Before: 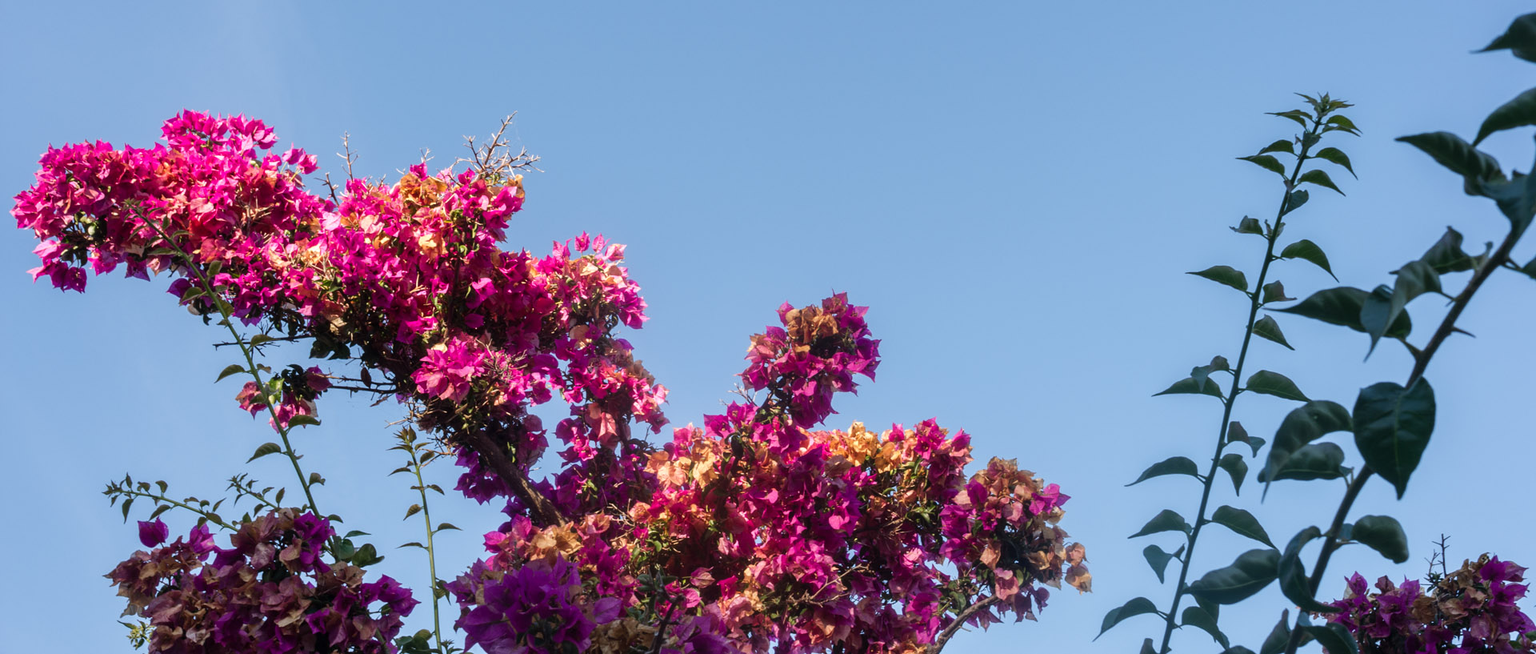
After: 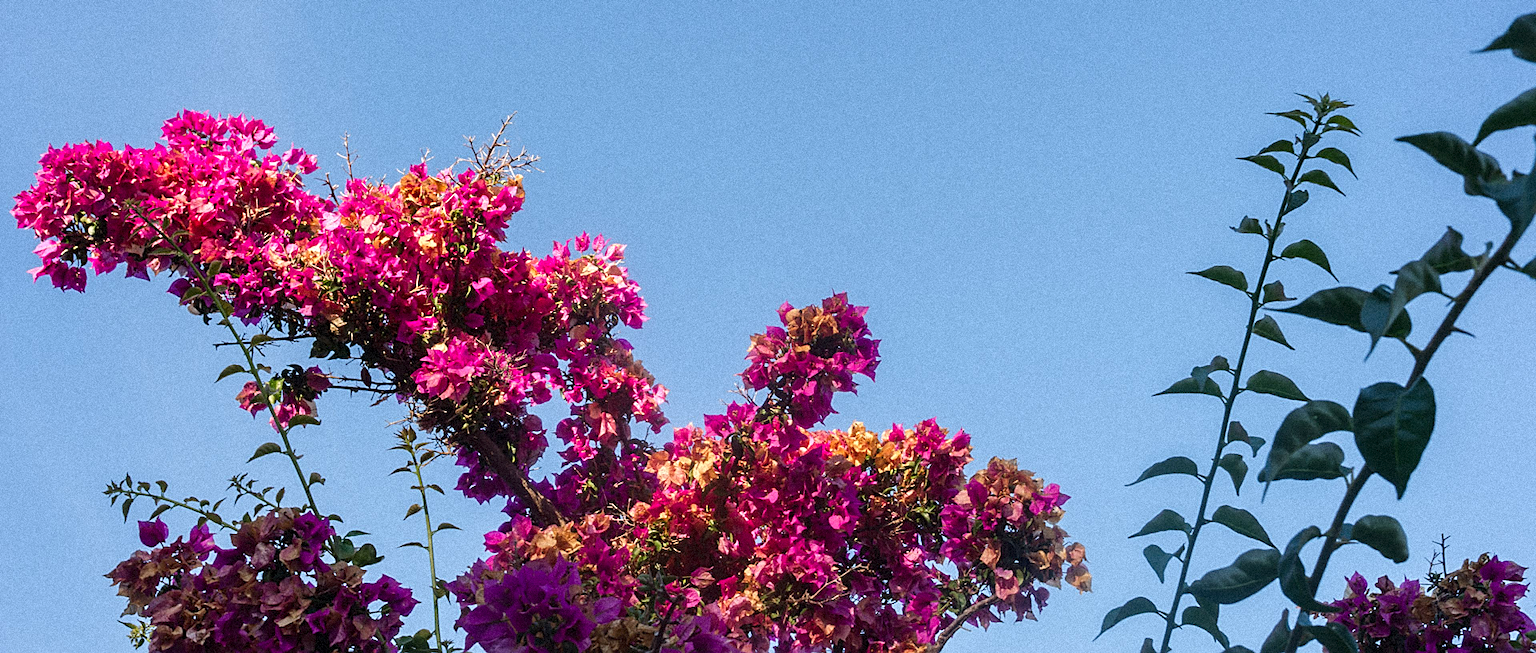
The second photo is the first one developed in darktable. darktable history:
sharpen: on, module defaults
contrast brightness saturation: saturation 0.13
grain: strength 35%, mid-tones bias 0%
